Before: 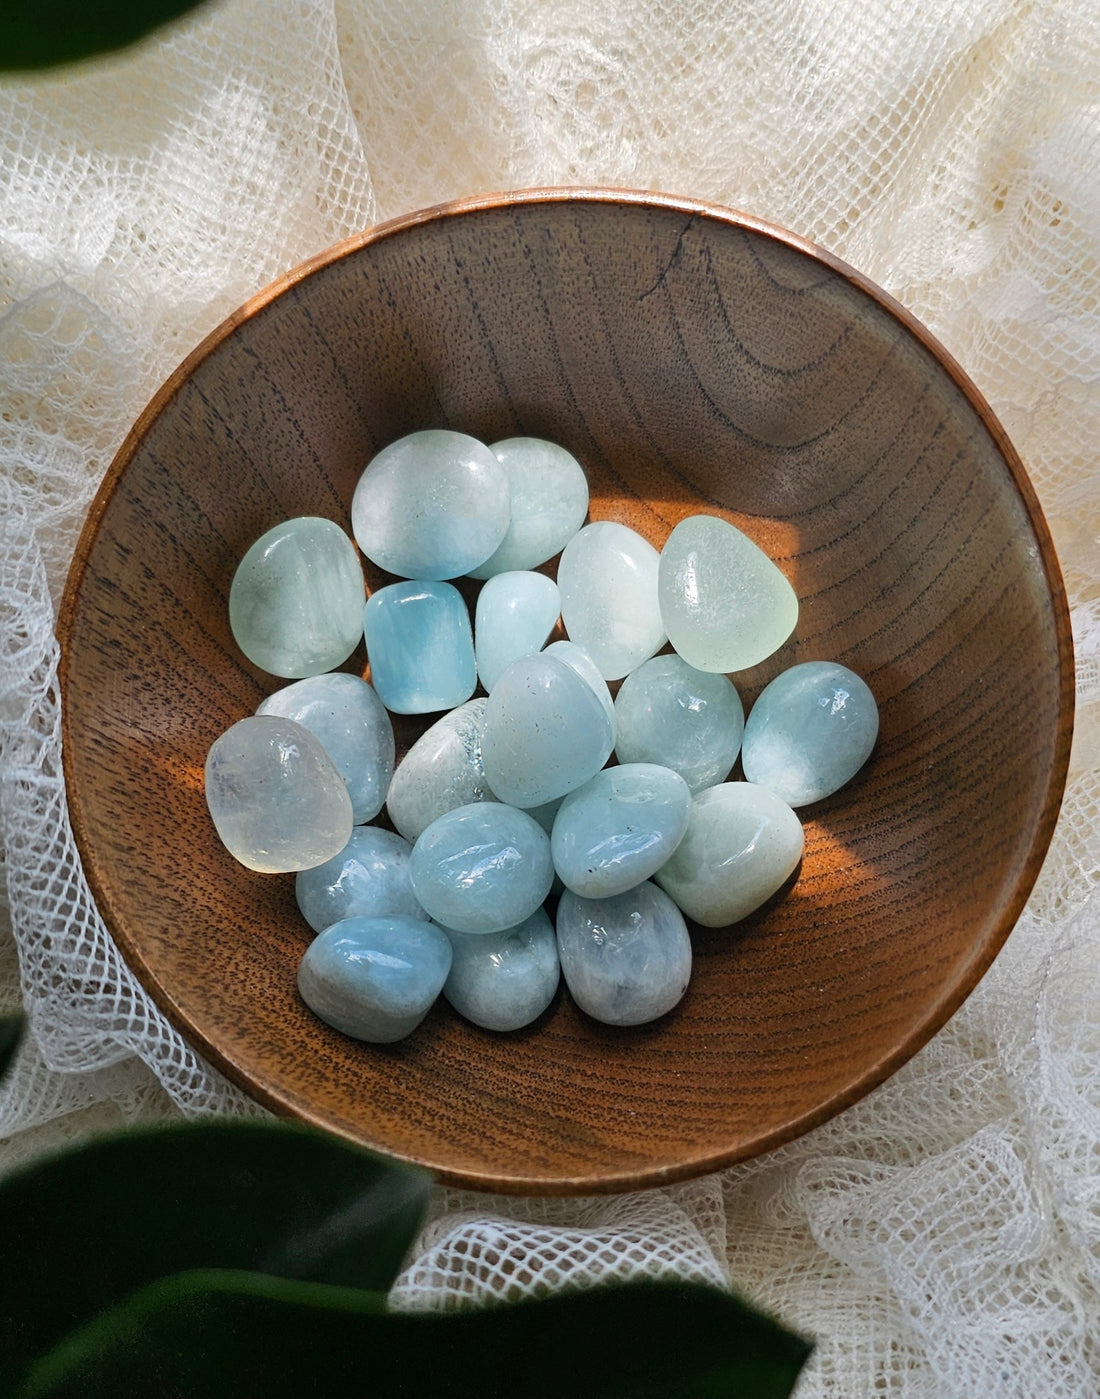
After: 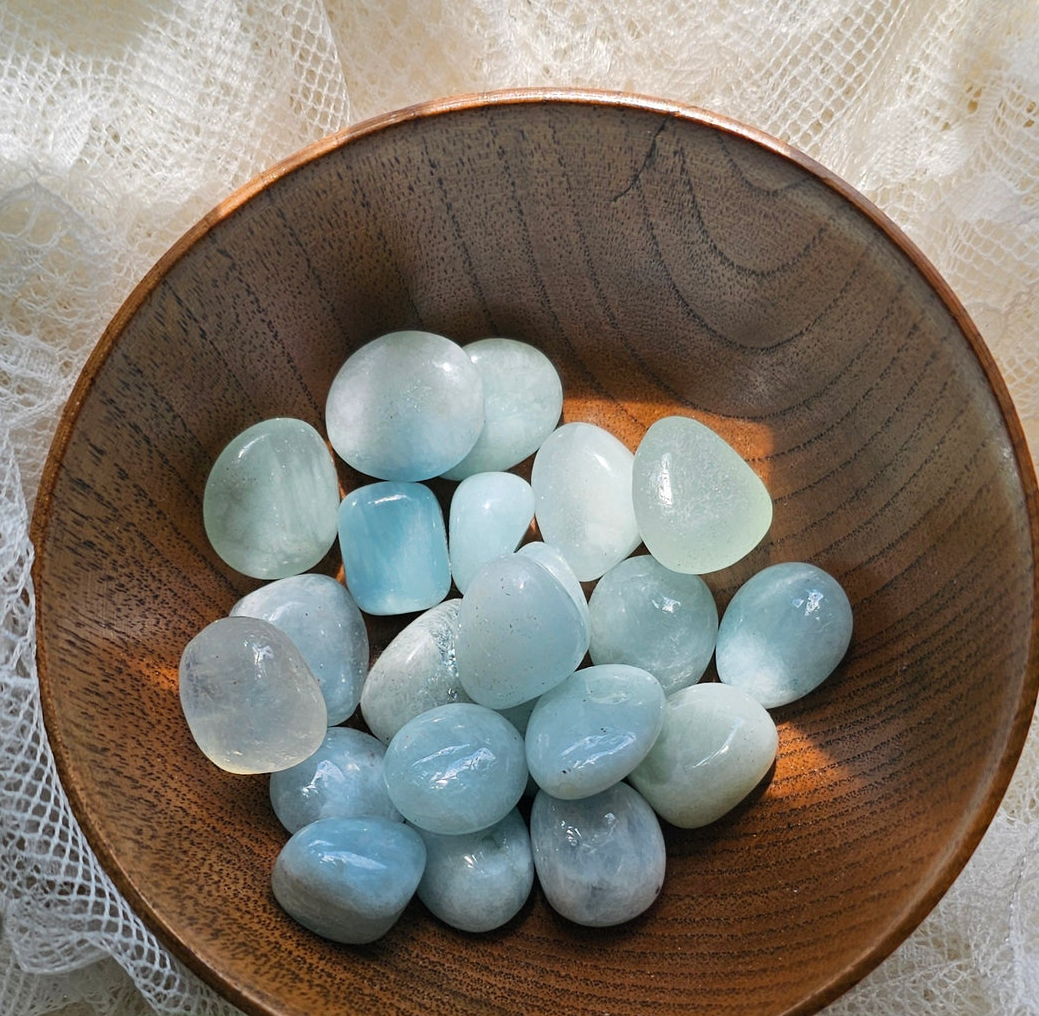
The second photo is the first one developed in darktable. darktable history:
crop: left 2.383%, top 7.082%, right 3.129%, bottom 20.226%
